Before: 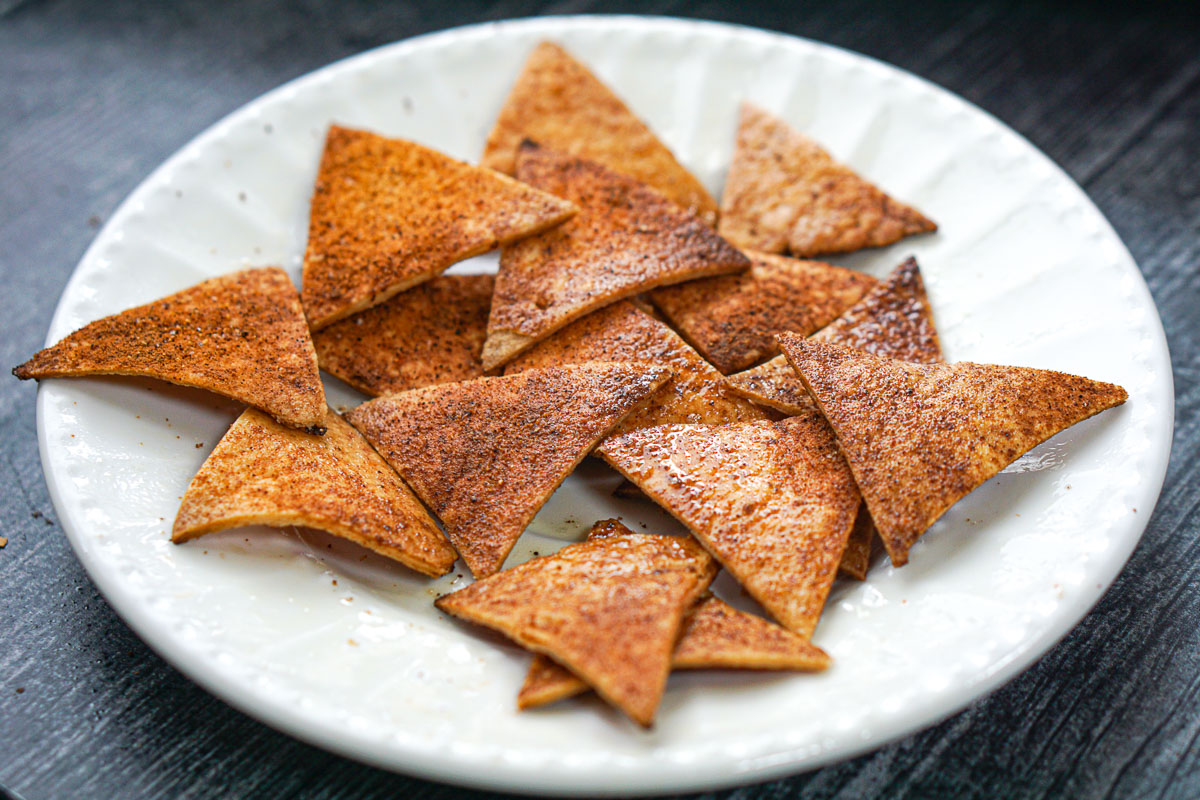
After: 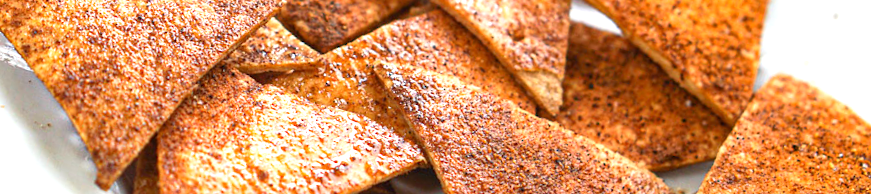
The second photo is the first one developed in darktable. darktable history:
crop and rotate: angle 16.12°, top 30.835%, bottom 35.653%
exposure: exposure 0.74 EV, compensate highlight preservation false
